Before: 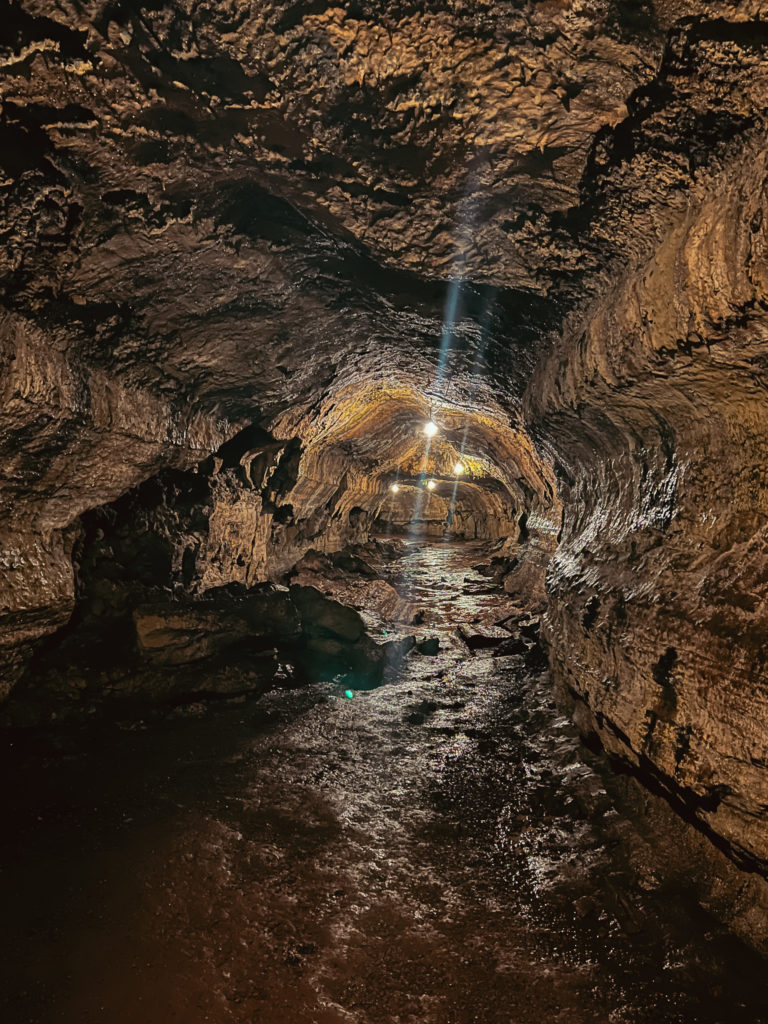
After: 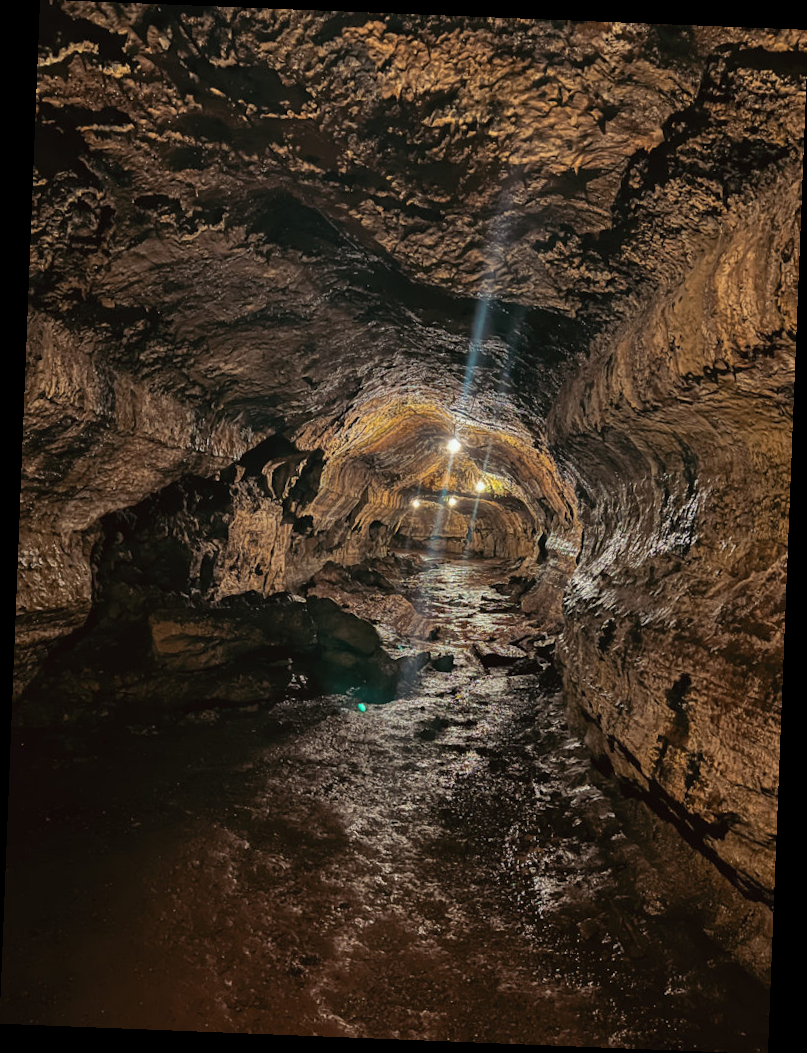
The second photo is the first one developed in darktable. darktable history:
white balance: red 1, blue 1
rotate and perspective: rotation 2.27°, automatic cropping off
